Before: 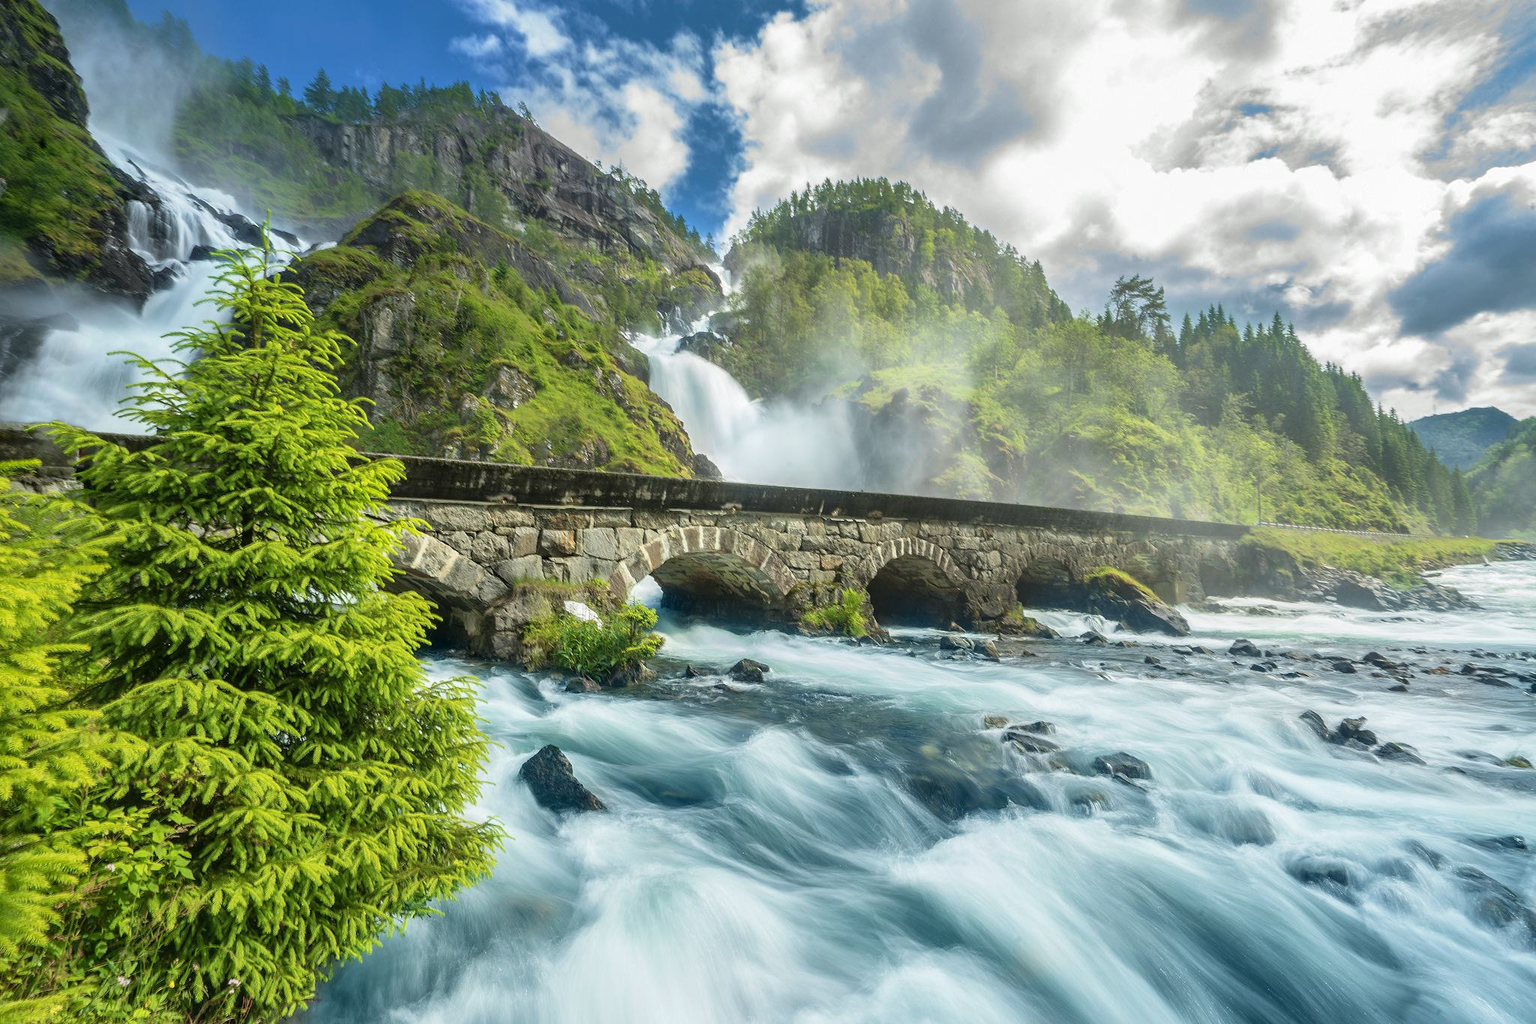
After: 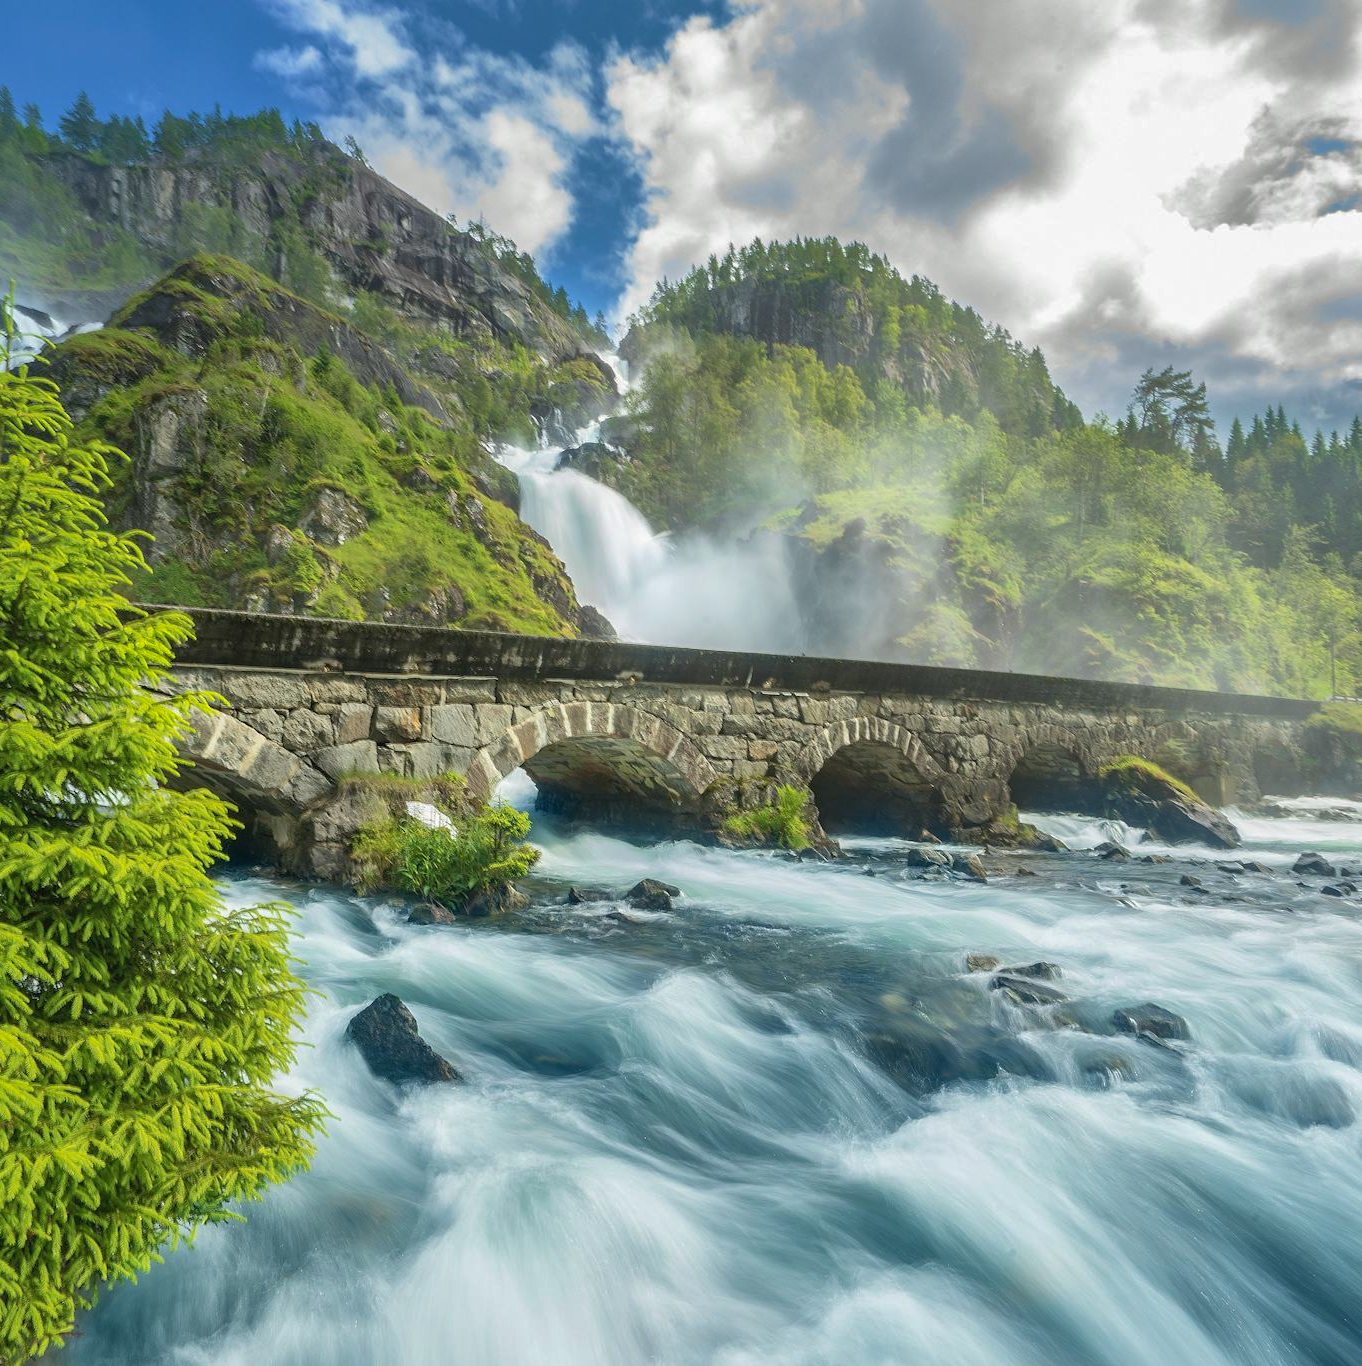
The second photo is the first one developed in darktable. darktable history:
shadows and highlights: on, module defaults
crop: left 16.899%, right 16.556%
